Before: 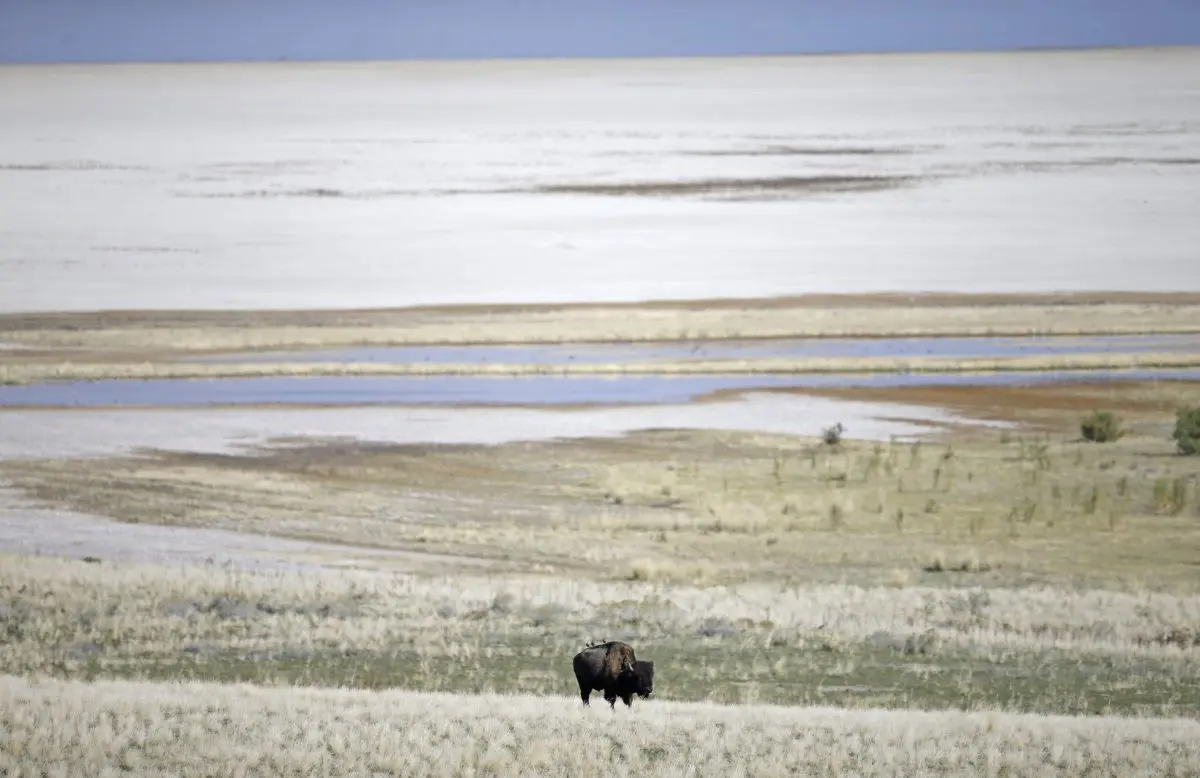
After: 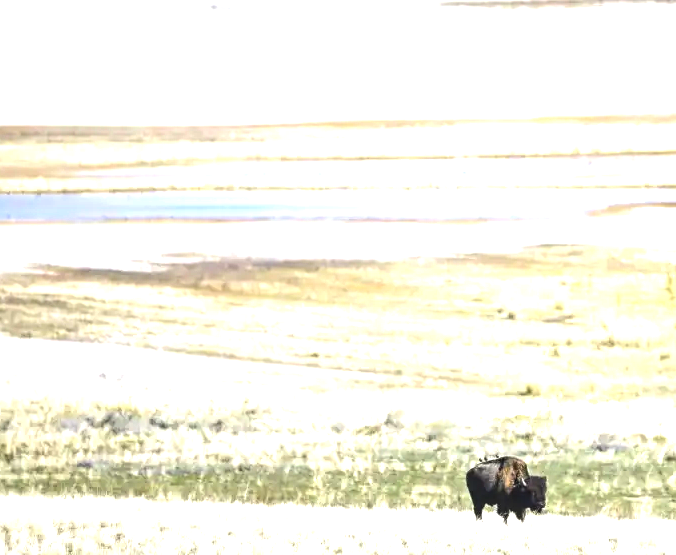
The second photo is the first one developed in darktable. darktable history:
crop: left 8.966%, top 23.852%, right 34.699%, bottom 4.703%
local contrast: detail 130%
color balance rgb: linear chroma grading › shadows -10%, linear chroma grading › global chroma 20%, perceptual saturation grading › global saturation 15%, perceptual brilliance grading › global brilliance 30%, perceptual brilliance grading › highlights 12%, perceptual brilliance grading › mid-tones 24%, global vibrance 20%
